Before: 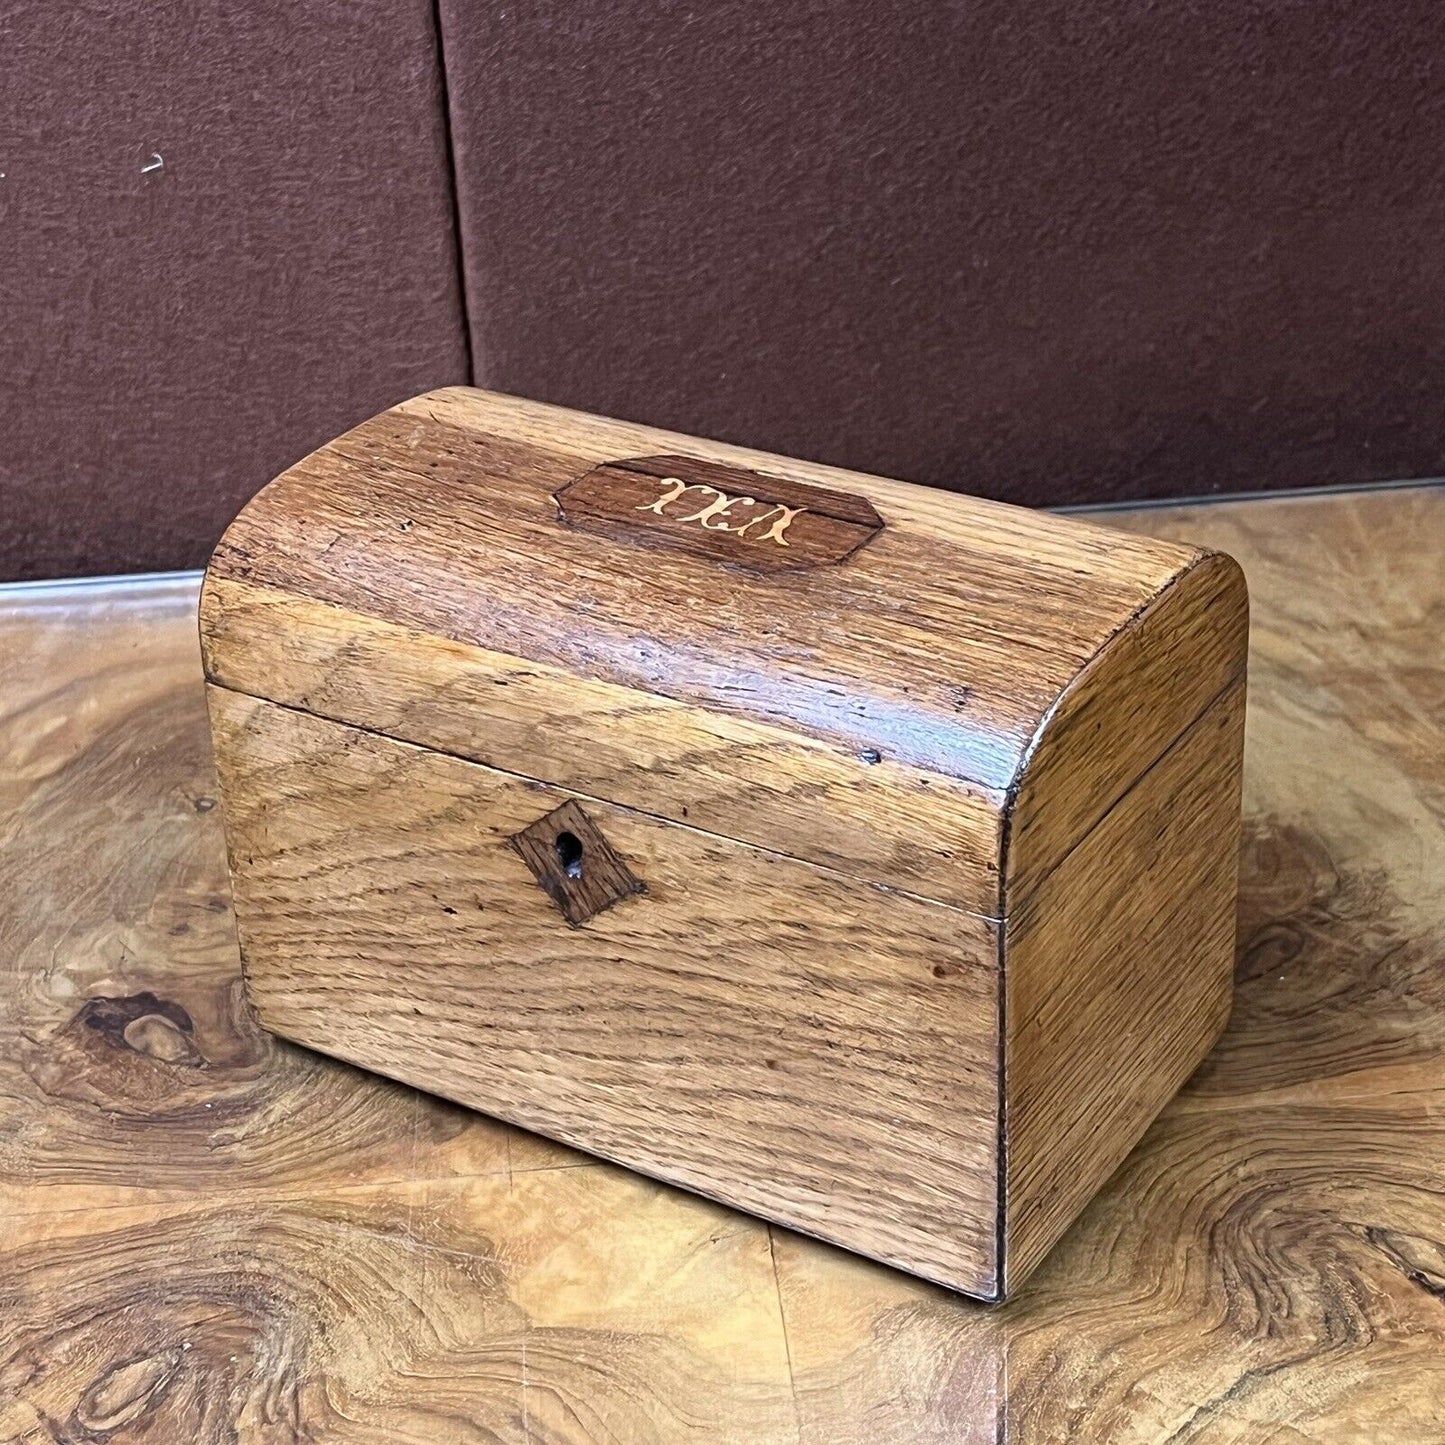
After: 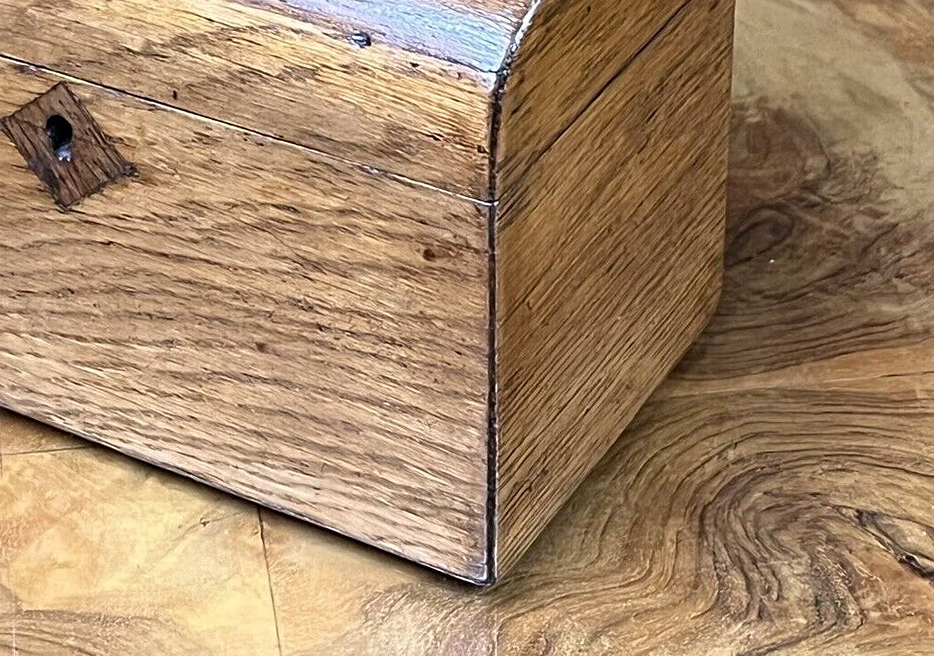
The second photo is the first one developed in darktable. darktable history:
crop and rotate: left 35.349%, top 49.649%, bottom 4.915%
sharpen: amount 0.211
